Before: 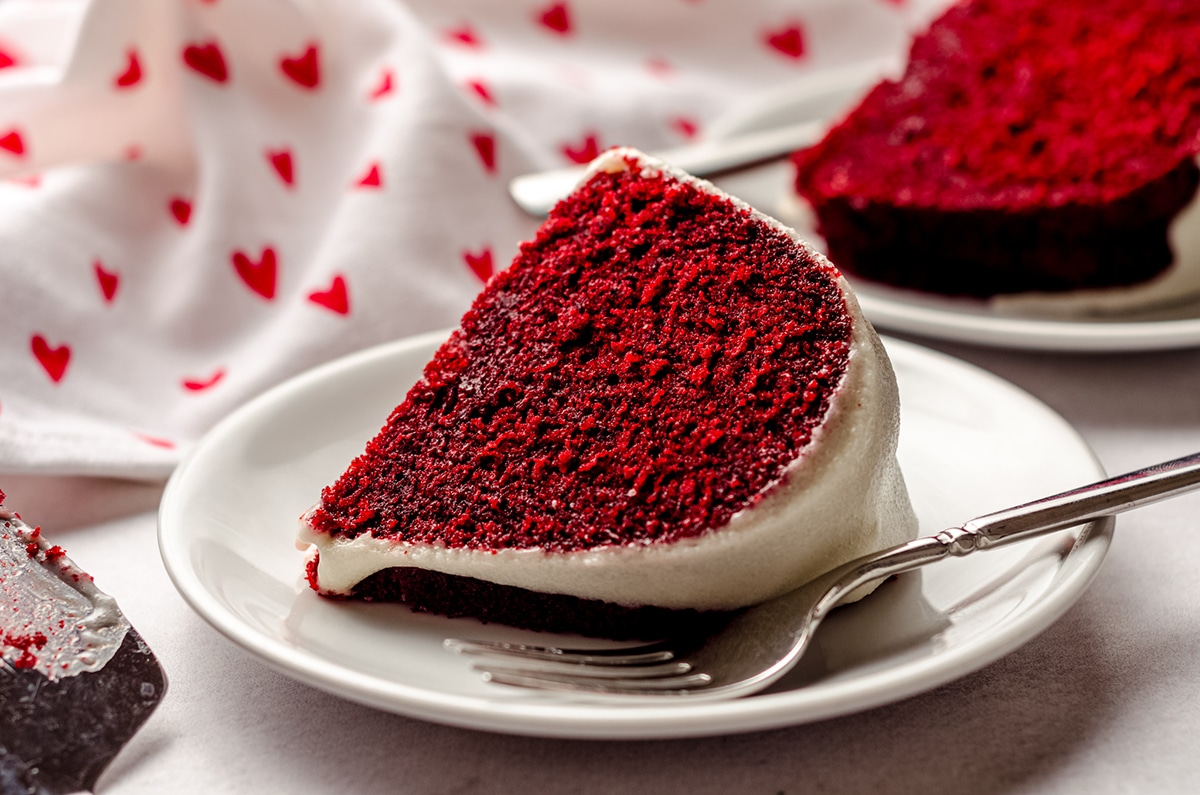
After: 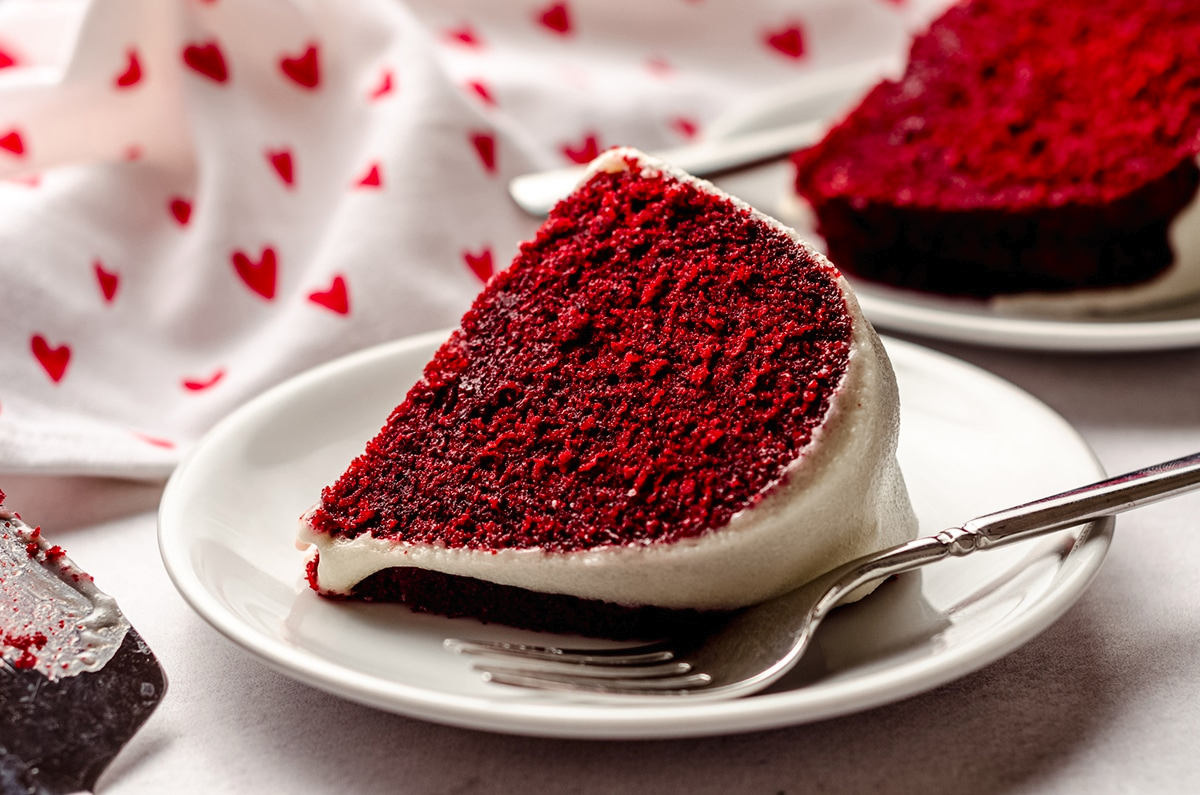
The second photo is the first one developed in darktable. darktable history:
tone curve: curves: ch0 [(0, 0) (0.003, 0.01) (0.011, 0.015) (0.025, 0.023) (0.044, 0.037) (0.069, 0.055) (0.1, 0.08) (0.136, 0.114) (0.177, 0.155) (0.224, 0.201) (0.277, 0.254) (0.335, 0.319) (0.399, 0.387) (0.468, 0.459) (0.543, 0.544) (0.623, 0.634) (0.709, 0.731) (0.801, 0.827) (0.898, 0.921) (1, 1)], color space Lab, independent channels, preserve colors none
